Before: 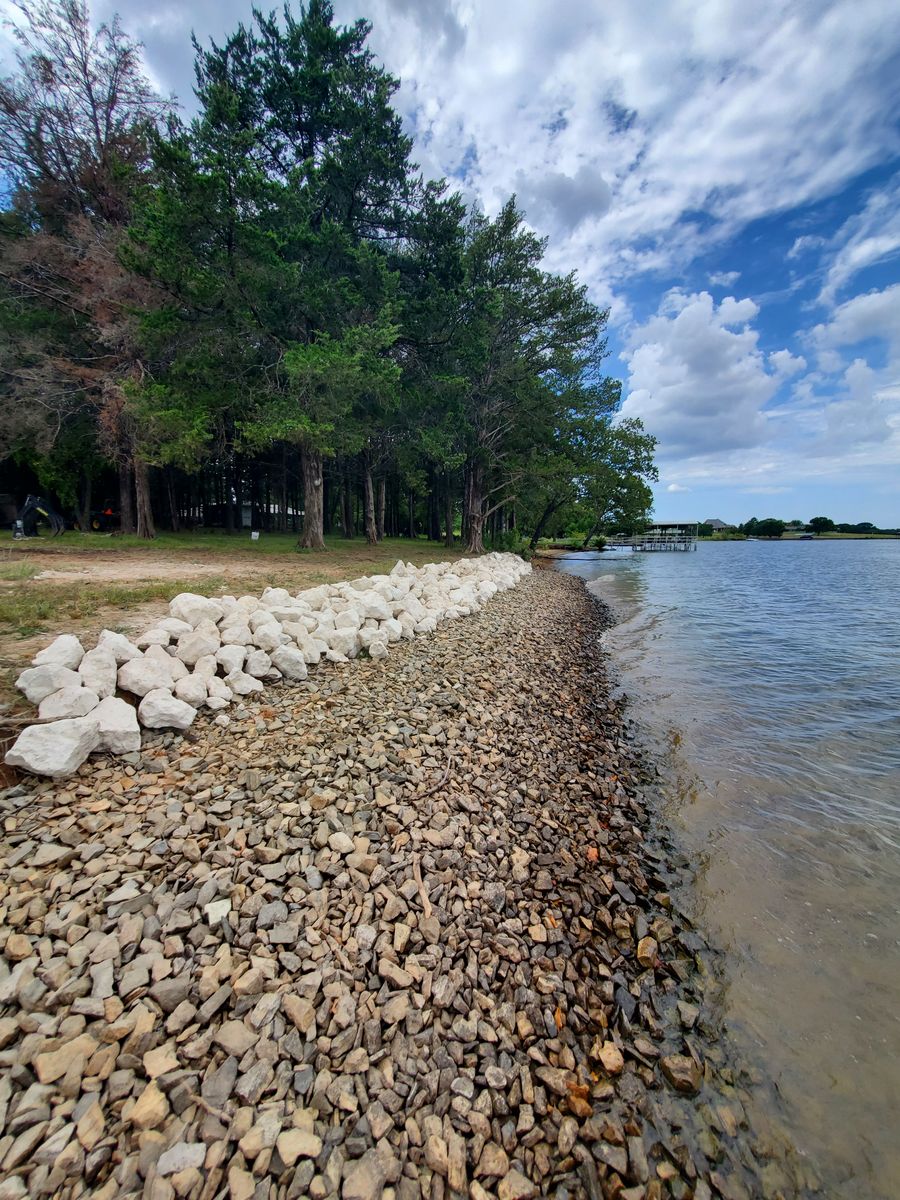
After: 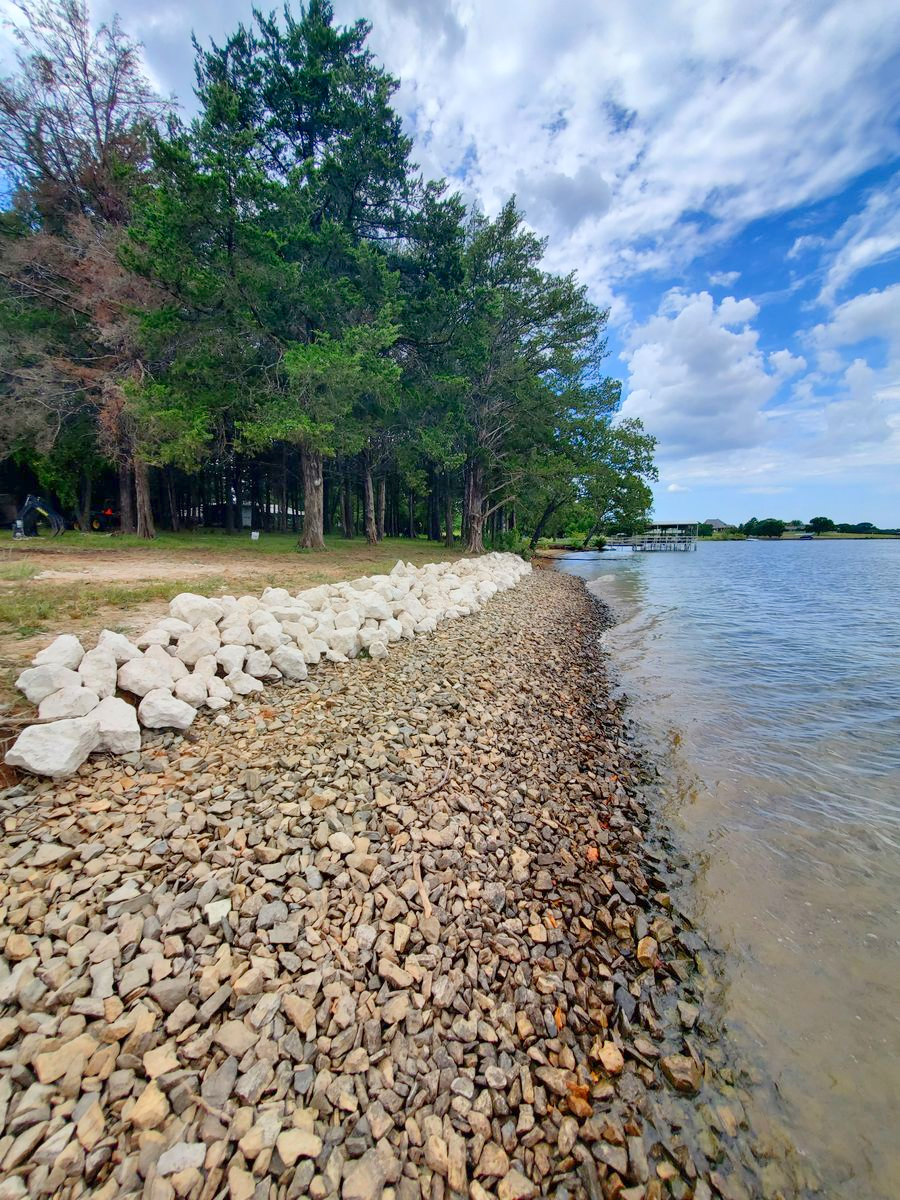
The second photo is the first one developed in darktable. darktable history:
levels: levels [0, 0.445, 1]
